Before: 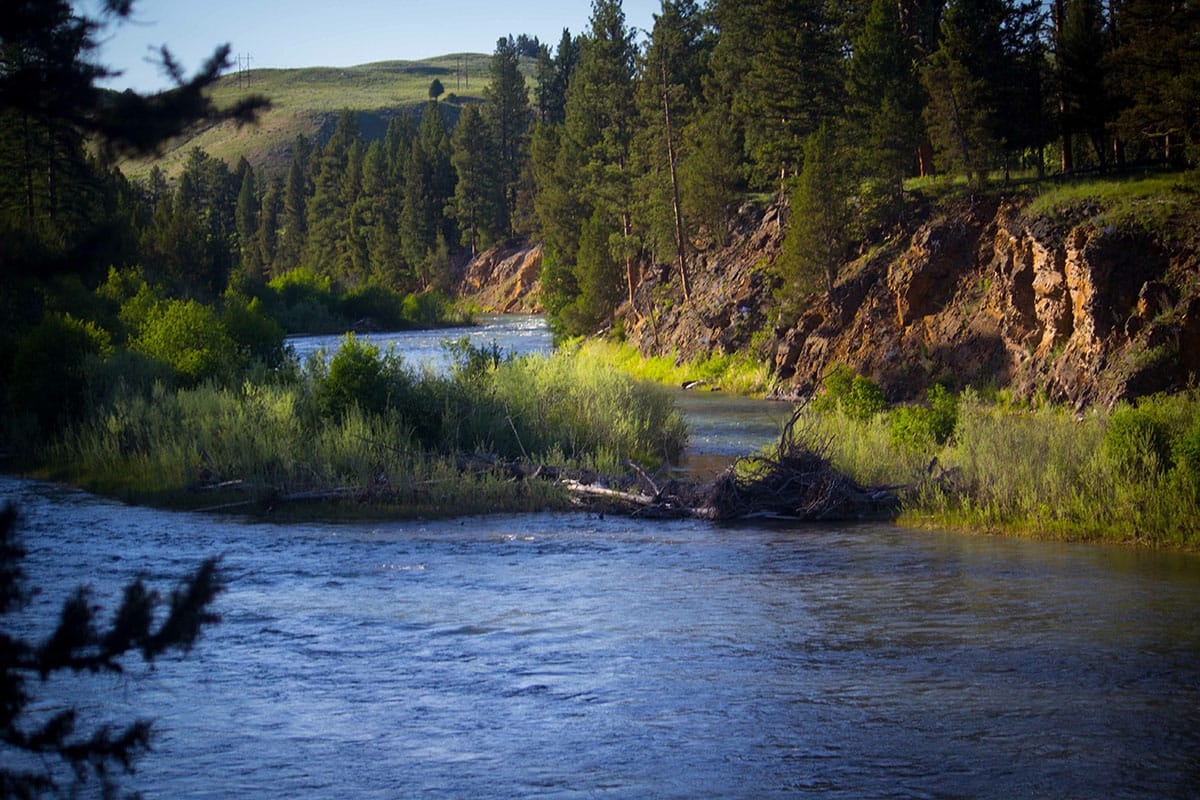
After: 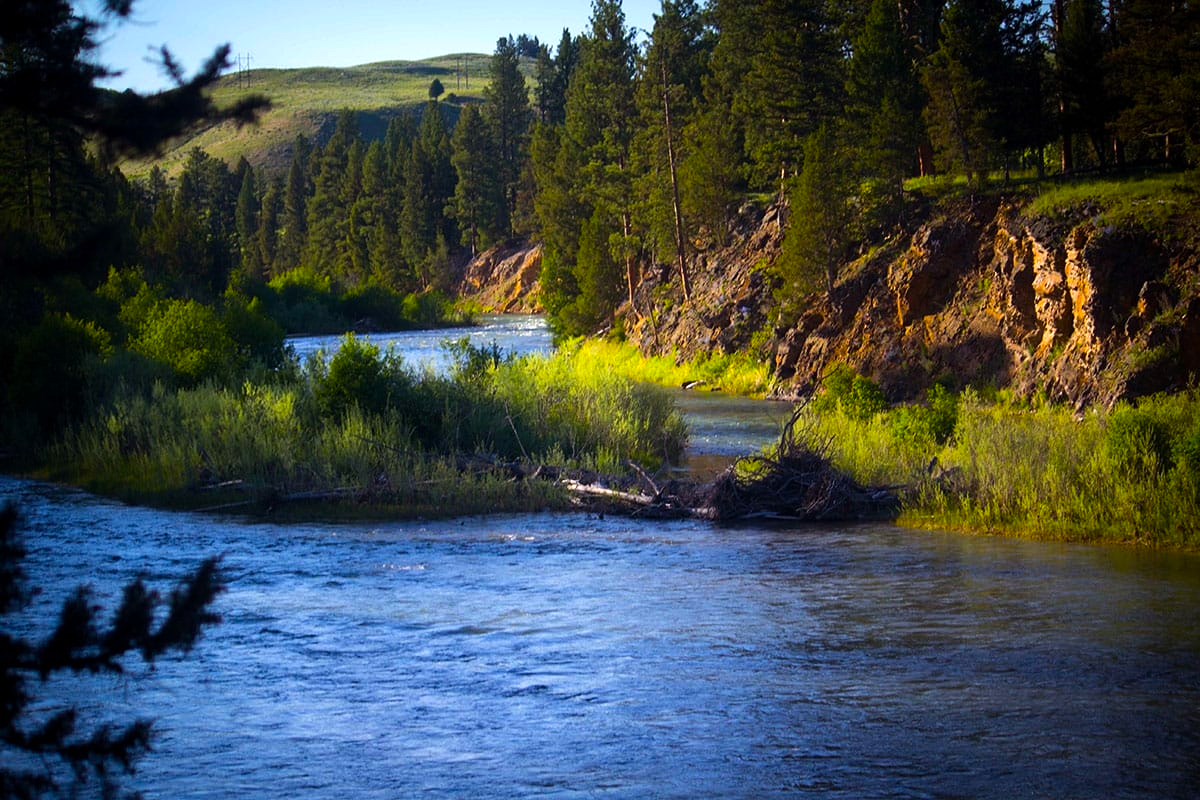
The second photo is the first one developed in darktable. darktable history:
color balance rgb: perceptual saturation grading › global saturation 25%, global vibrance 20%
tone equalizer: -8 EV -0.417 EV, -7 EV -0.389 EV, -6 EV -0.333 EV, -5 EV -0.222 EV, -3 EV 0.222 EV, -2 EV 0.333 EV, -1 EV 0.389 EV, +0 EV 0.417 EV, edges refinement/feathering 500, mask exposure compensation -1.57 EV, preserve details no
